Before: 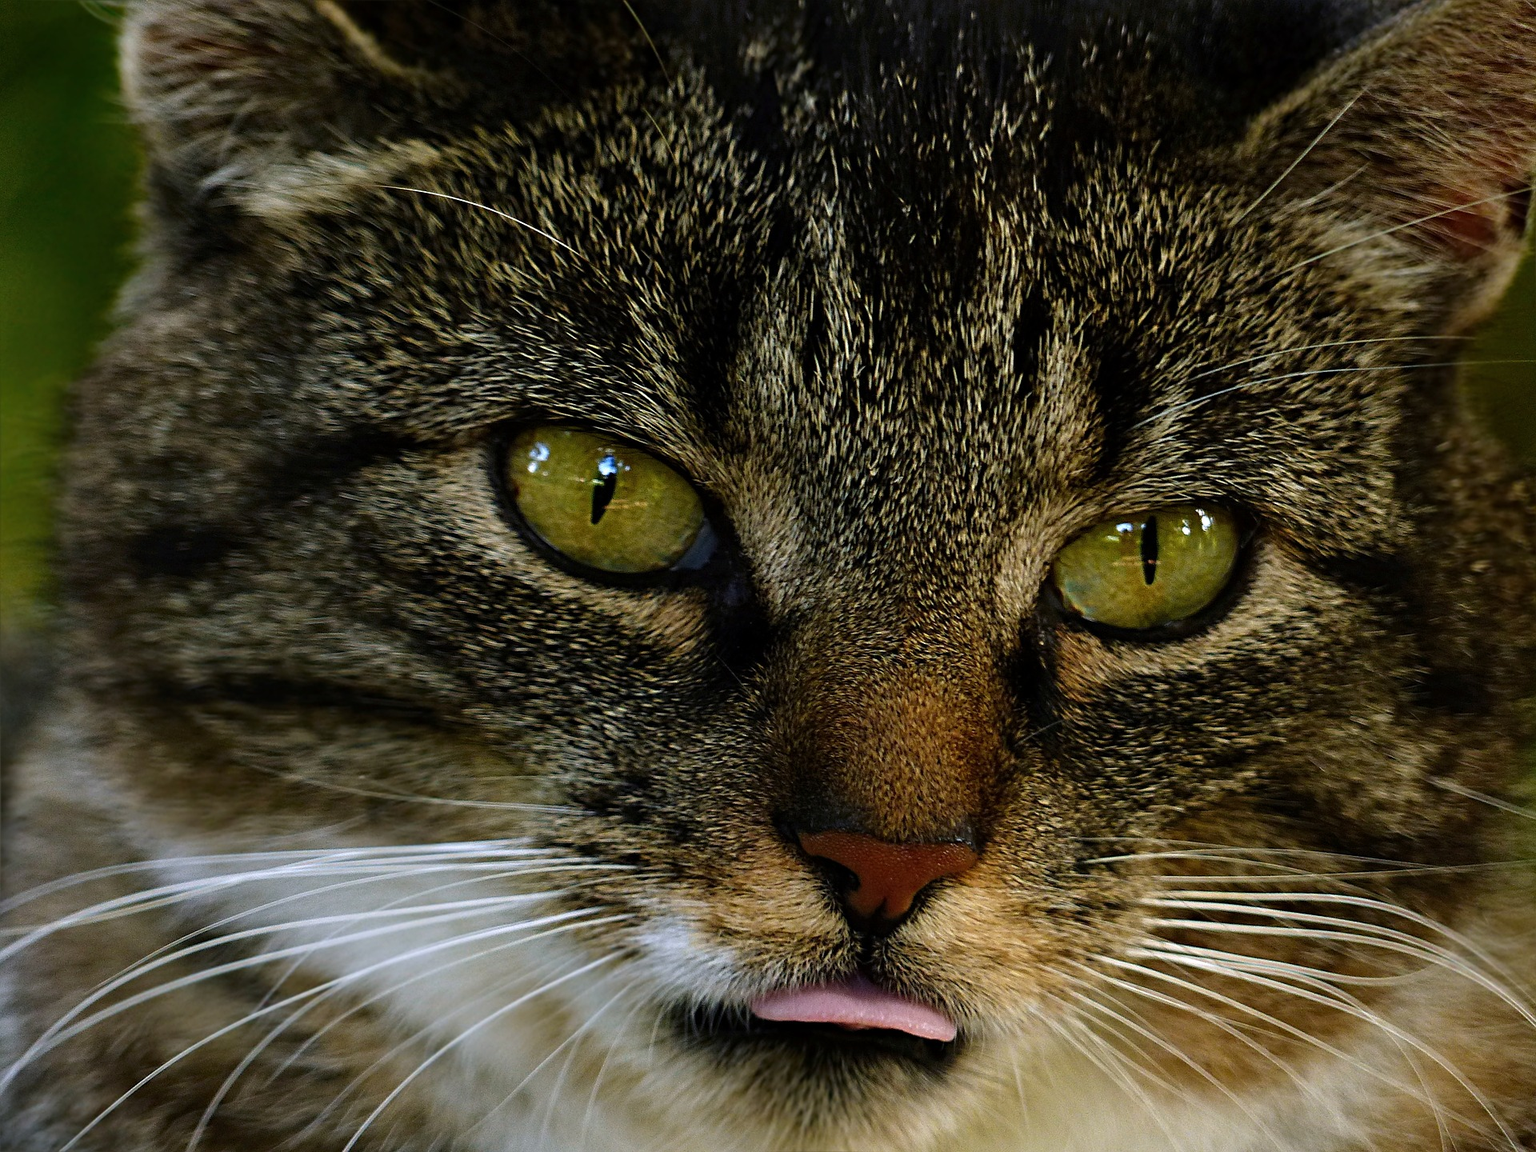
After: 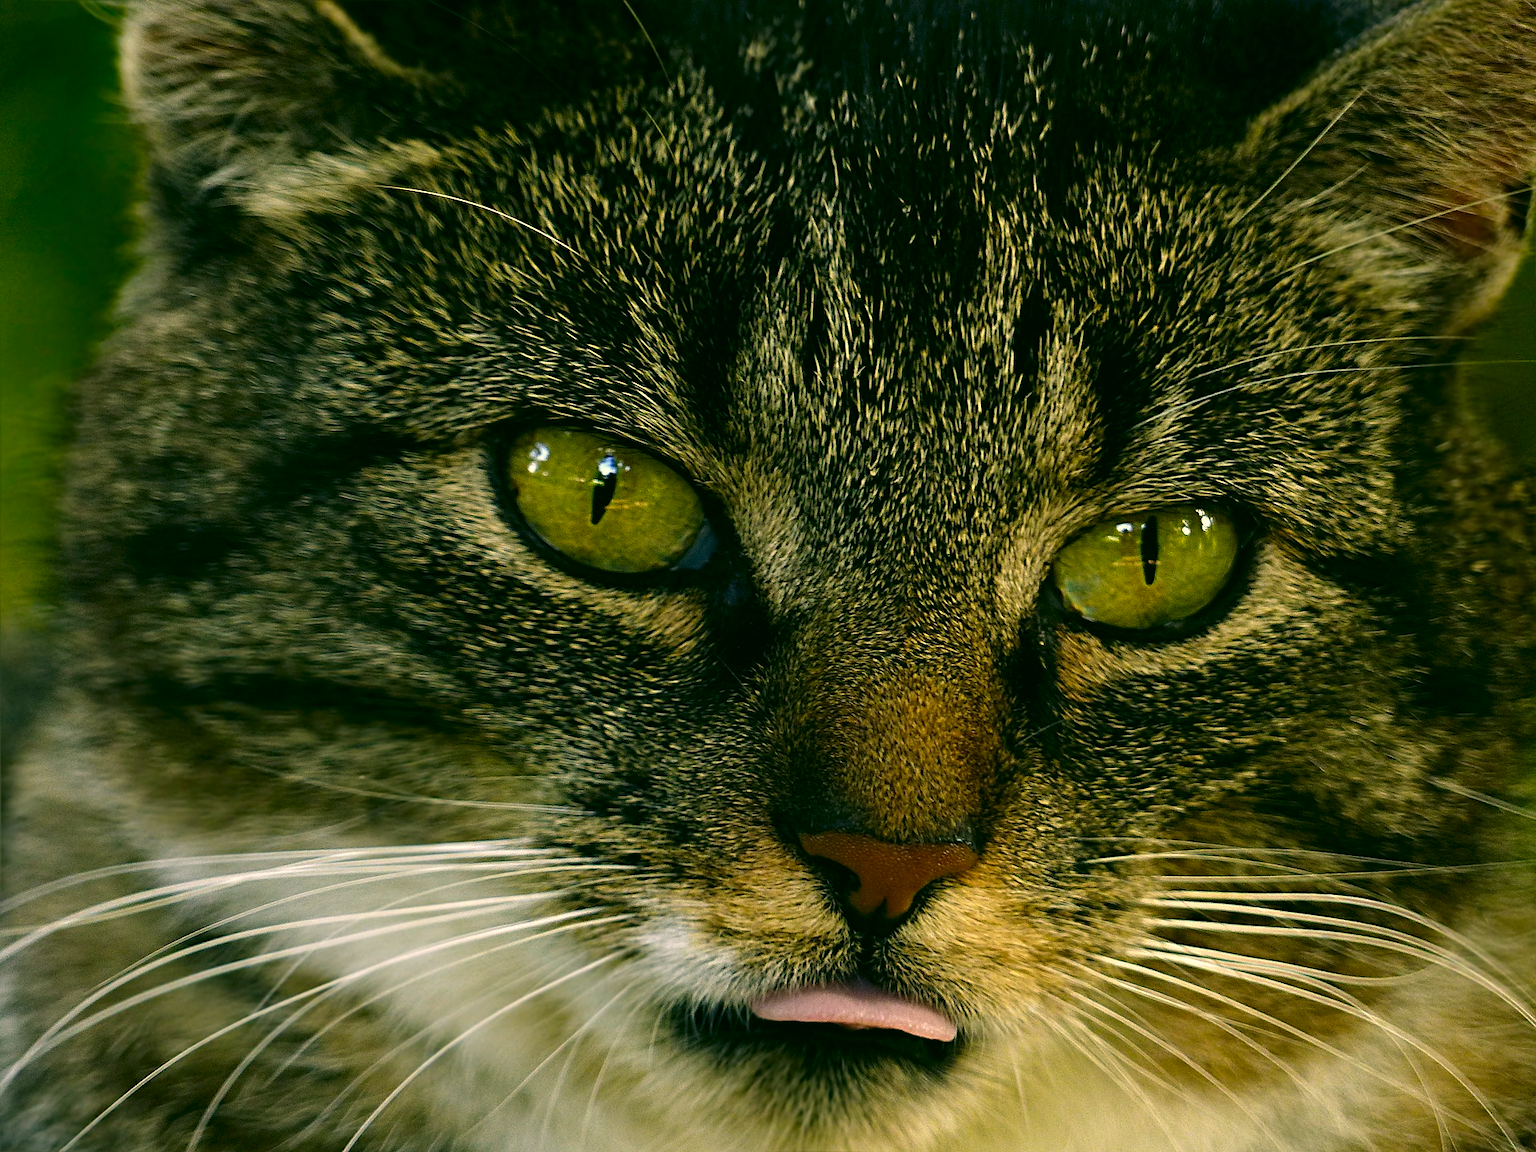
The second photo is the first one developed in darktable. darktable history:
exposure: exposure 0.258 EV, compensate highlight preservation false
color correction: highlights a* 5.3, highlights b* 24.26, shadows a* -15.58, shadows b* 4.02
